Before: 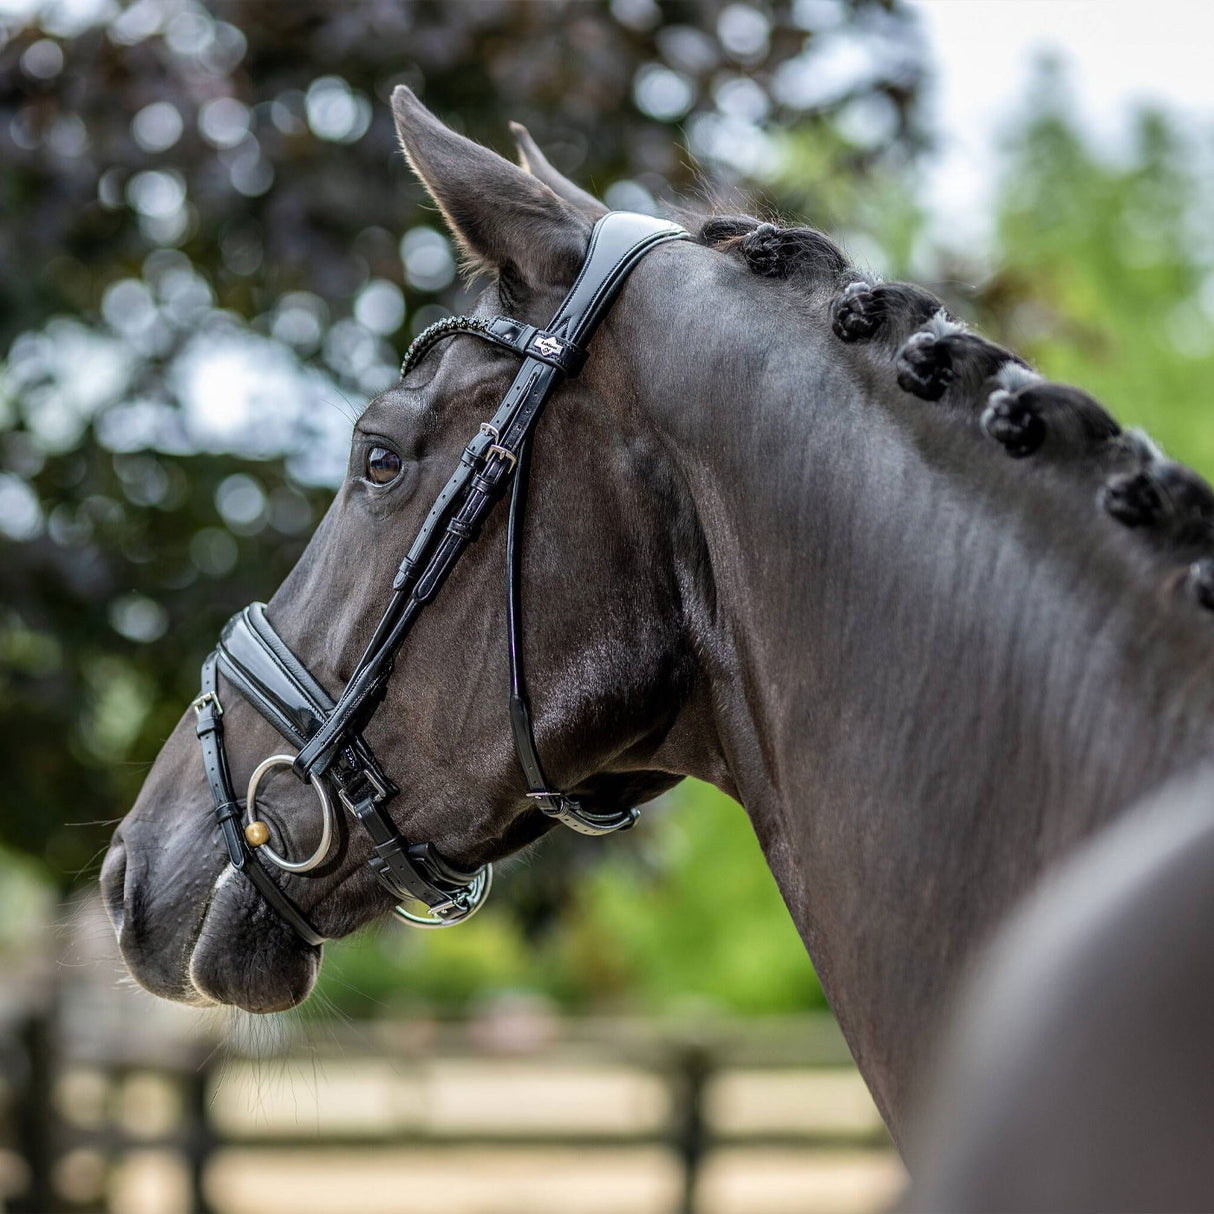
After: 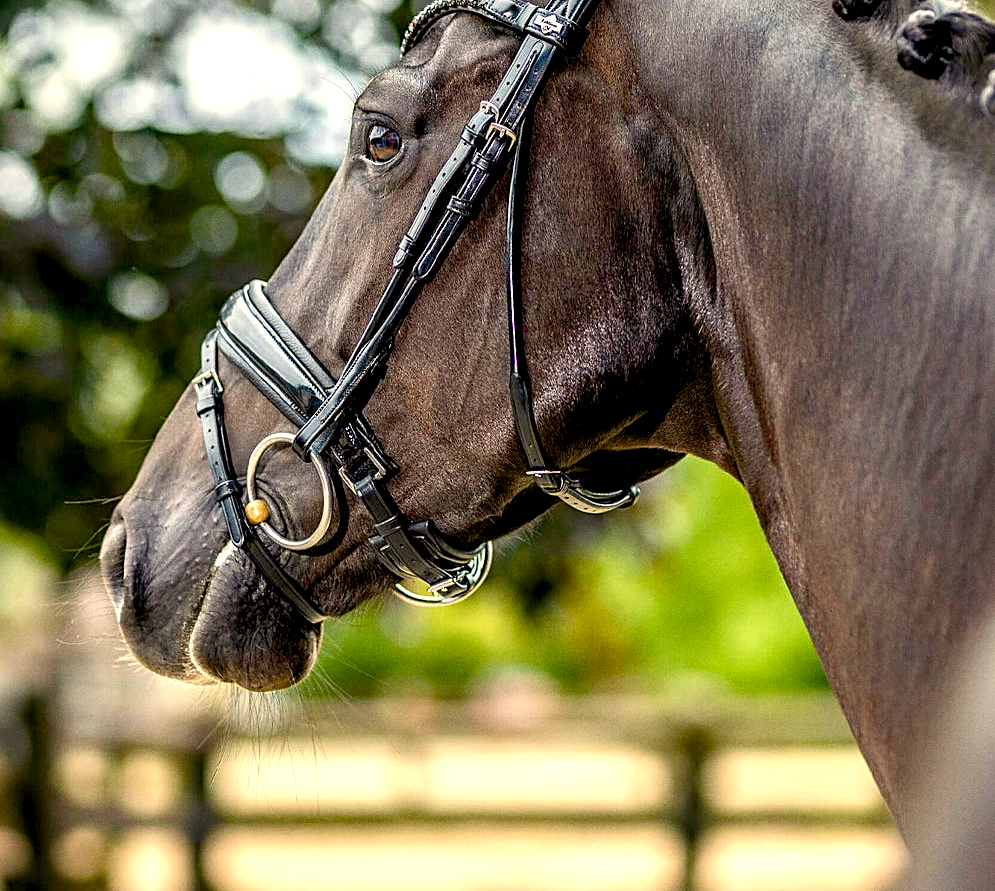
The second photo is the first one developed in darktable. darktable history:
grain: on, module defaults
crop: top 26.531%, right 17.959%
exposure: black level correction 0, exposure 0.7 EV, compensate exposure bias true, compensate highlight preservation false
white balance: red 1.045, blue 0.932
sharpen: on, module defaults
color balance rgb: shadows lift › chroma 3%, shadows lift › hue 280.8°, power › hue 330°, highlights gain › chroma 3%, highlights gain › hue 75.6°, global offset › luminance -1%, perceptual saturation grading › global saturation 20%, perceptual saturation grading › highlights -25%, perceptual saturation grading › shadows 50%, global vibrance 20%
local contrast: mode bilateral grid, contrast 10, coarseness 25, detail 115%, midtone range 0.2
